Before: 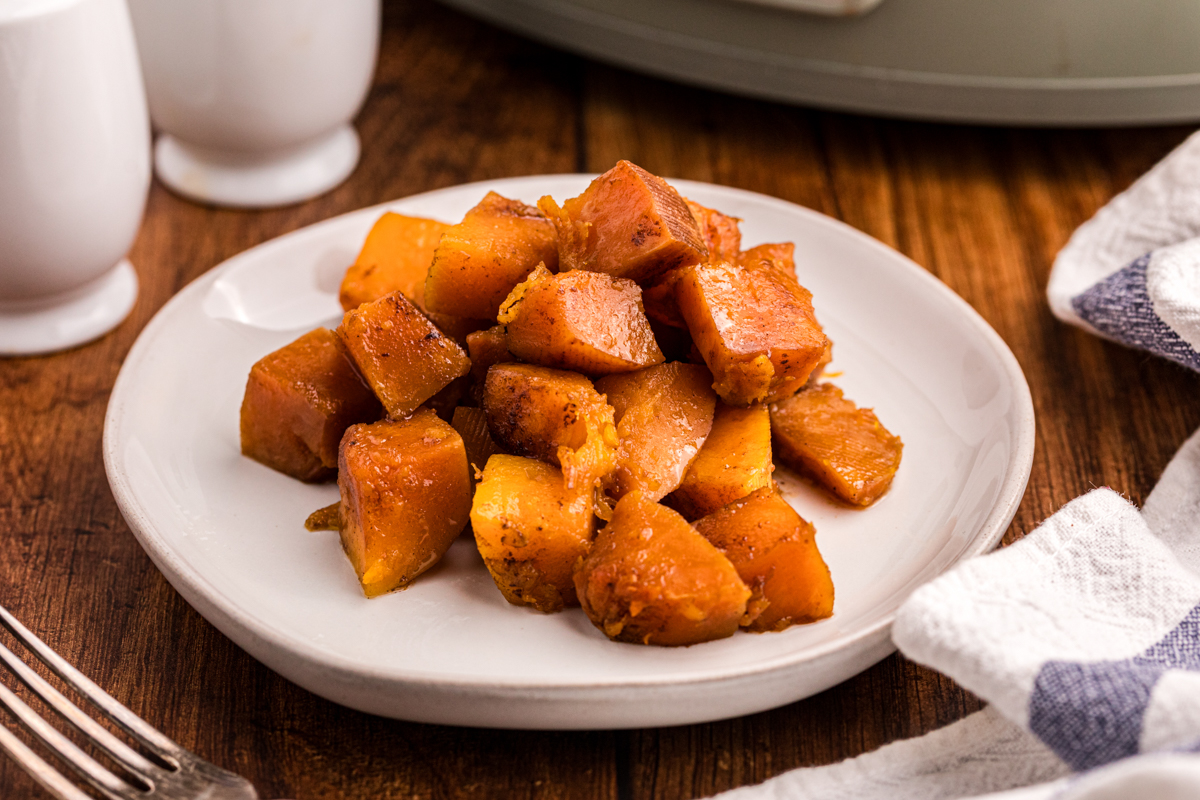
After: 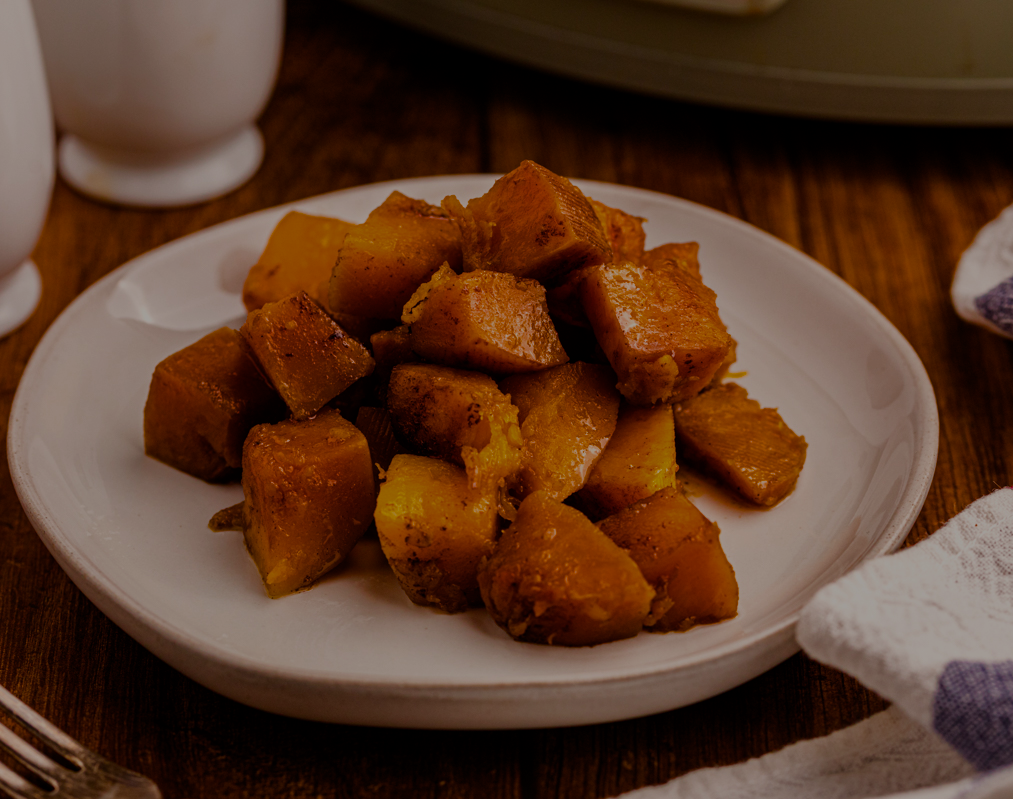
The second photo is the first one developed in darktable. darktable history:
tone equalizer: -8 EV -1.98 EV, -7 EV -1.97 EV, -6 EV -1.97 EV, -5 EV -1.99 EV, -4 EV -1.99 EV, -3 EV -2 EV, -2 EV -1.99 EV, -1 EV -1.63 EV, +0 EV -1.98 EV, edges refinement/feathering 500, mask exposure compensation -1.57 EV, preserve details no
crop: left 8.001%, right 7.508%
color balance rgb: power › chroma 0.676%, power › hue 60°, white fulcrum 0.088 EV, perceptual saturation grading › global saturation 24.42%, perceptual saturation grading › highlights -24.233%, perceptual saturation grading › mid-tones 24.388%, perceptual saturation grading › shadows 39.381%, perceptual brilliance grading › global brilliance 2.613%, global vibrance 20%
